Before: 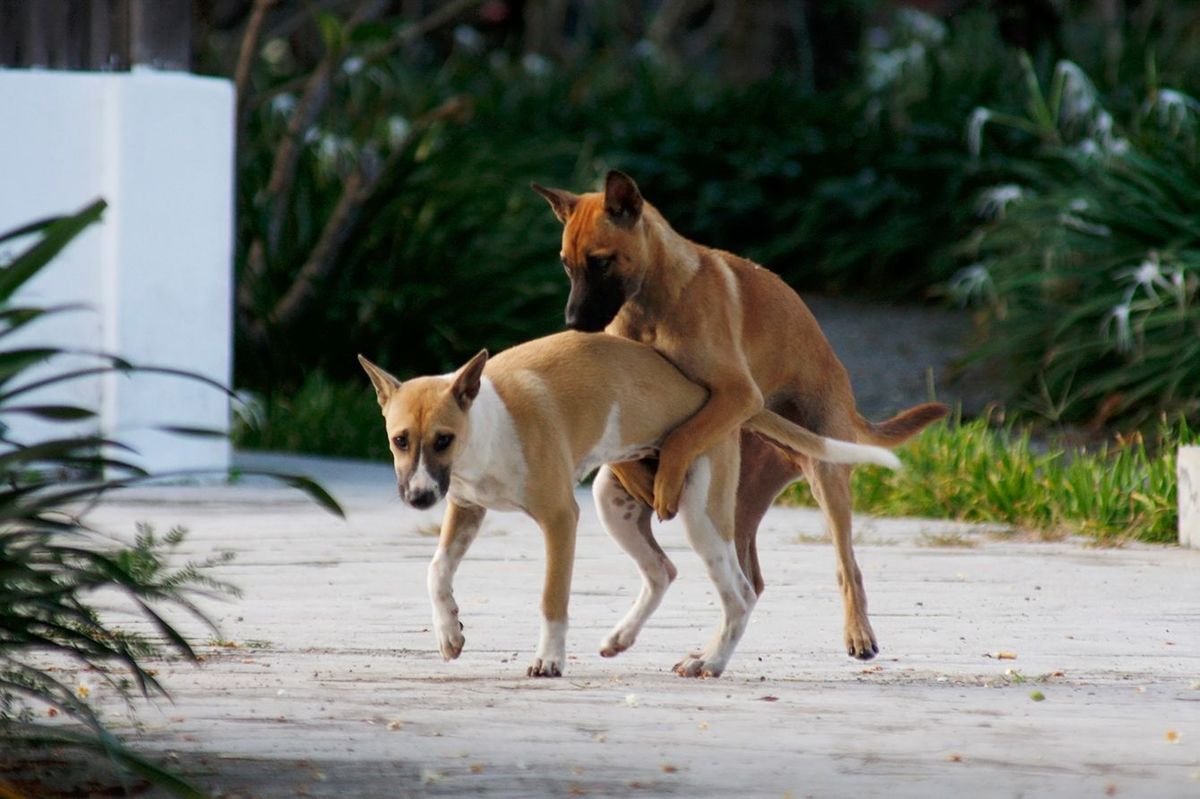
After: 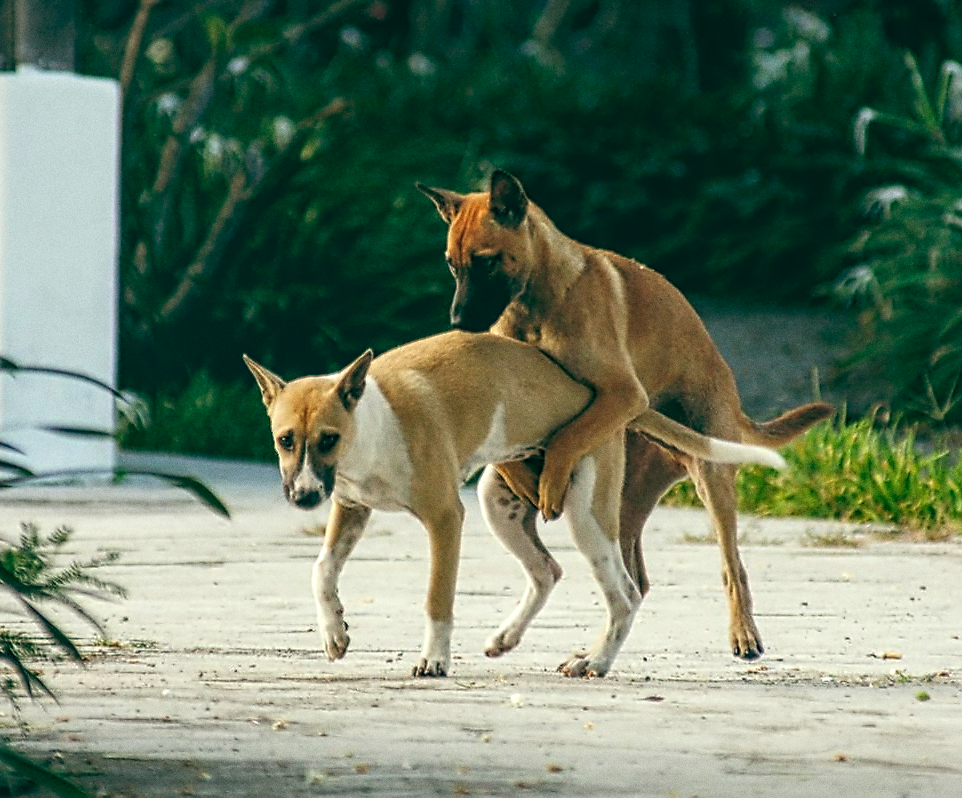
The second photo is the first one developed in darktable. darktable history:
color balance: lift [1.005, 0.99, 1.007, 1.01], gamma [1, 1.034, 1.032, 0.966], gain [0.873, 1.055, 1.067, 0.933]
local contrast: on, module defaults
contrast equalizer: y [[0.5, 0.5, 0.5, 0.515, 0.749, 0.84], [0.5 ×6], [0.5 ×6], [0, 0, 0, 0.001, 0.067, 0.262], [0 ×6]]
crop and rotate: left 9.597%, right 10.195%
grain: coarseness 0.09 ISO
exposure: exposure 0.4 EV, compensate highlight preservation false
